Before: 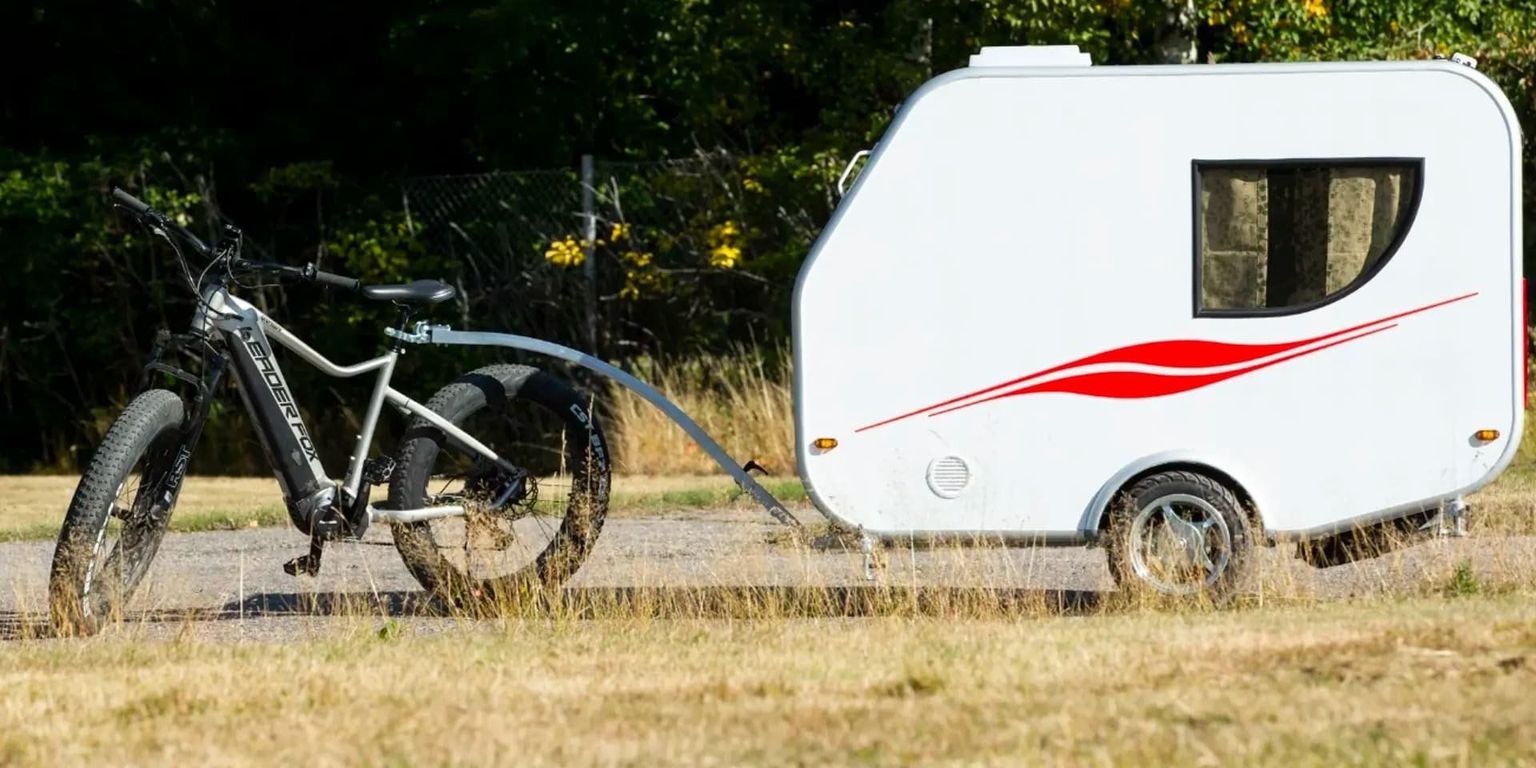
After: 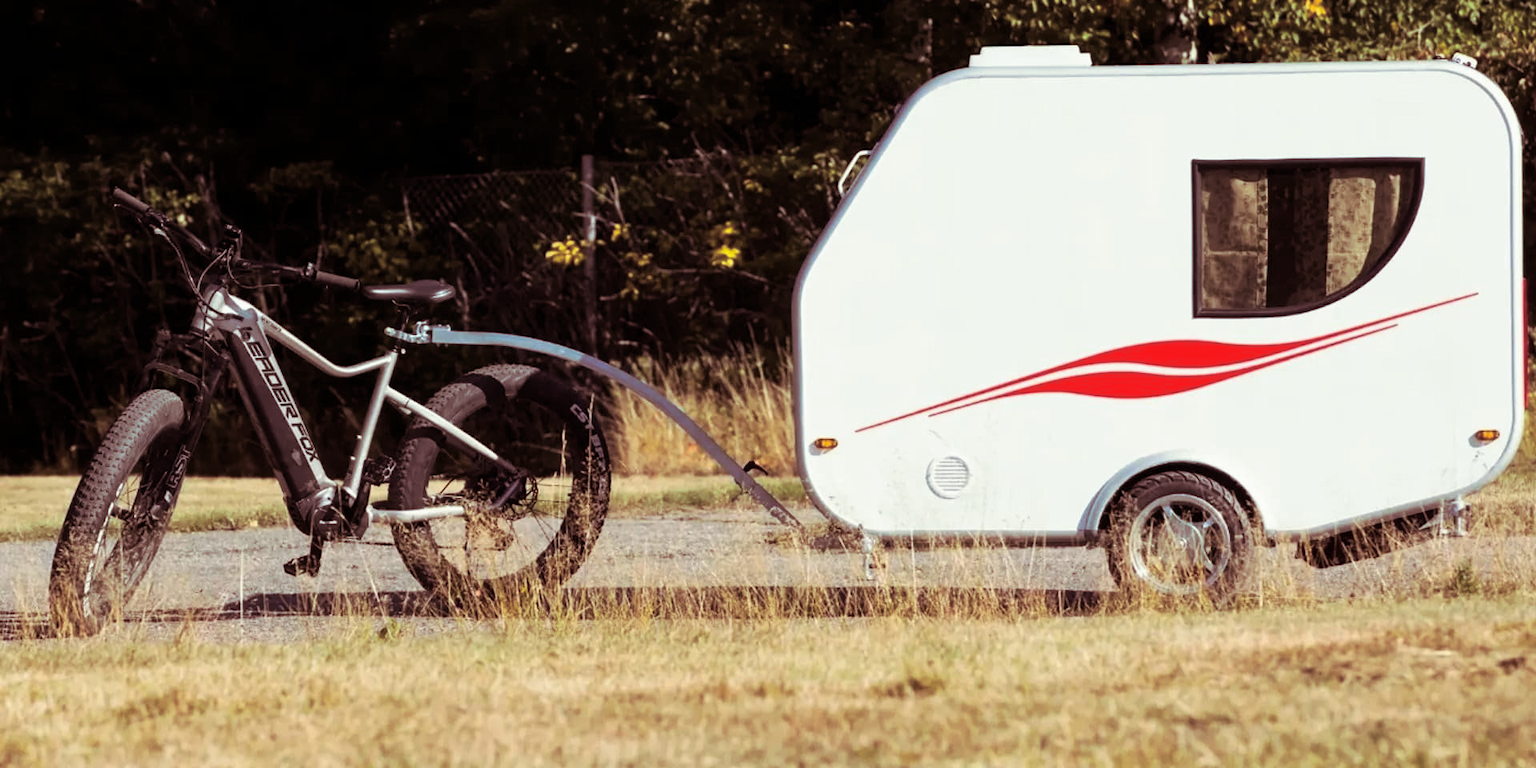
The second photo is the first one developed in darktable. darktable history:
exposure: exposure -0.041 EV, compensate highlight preservation false
split-toning: on, module defaults
